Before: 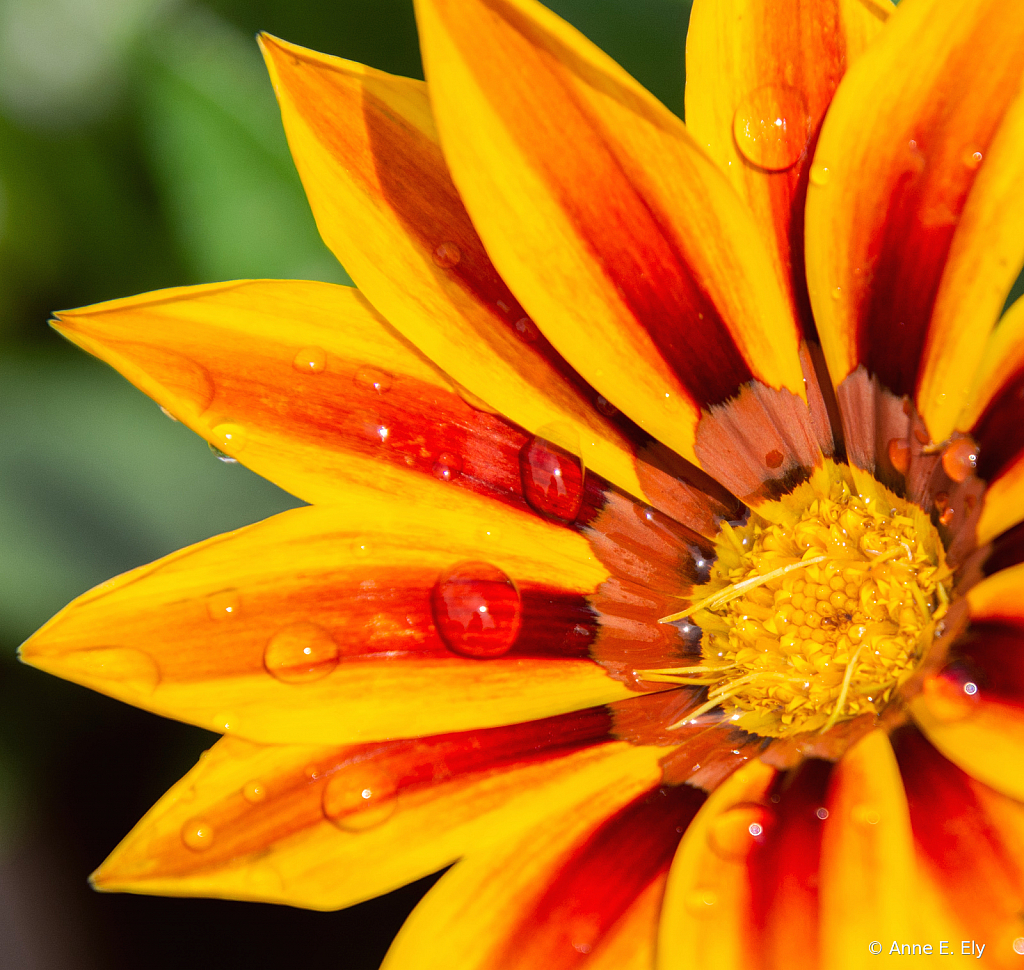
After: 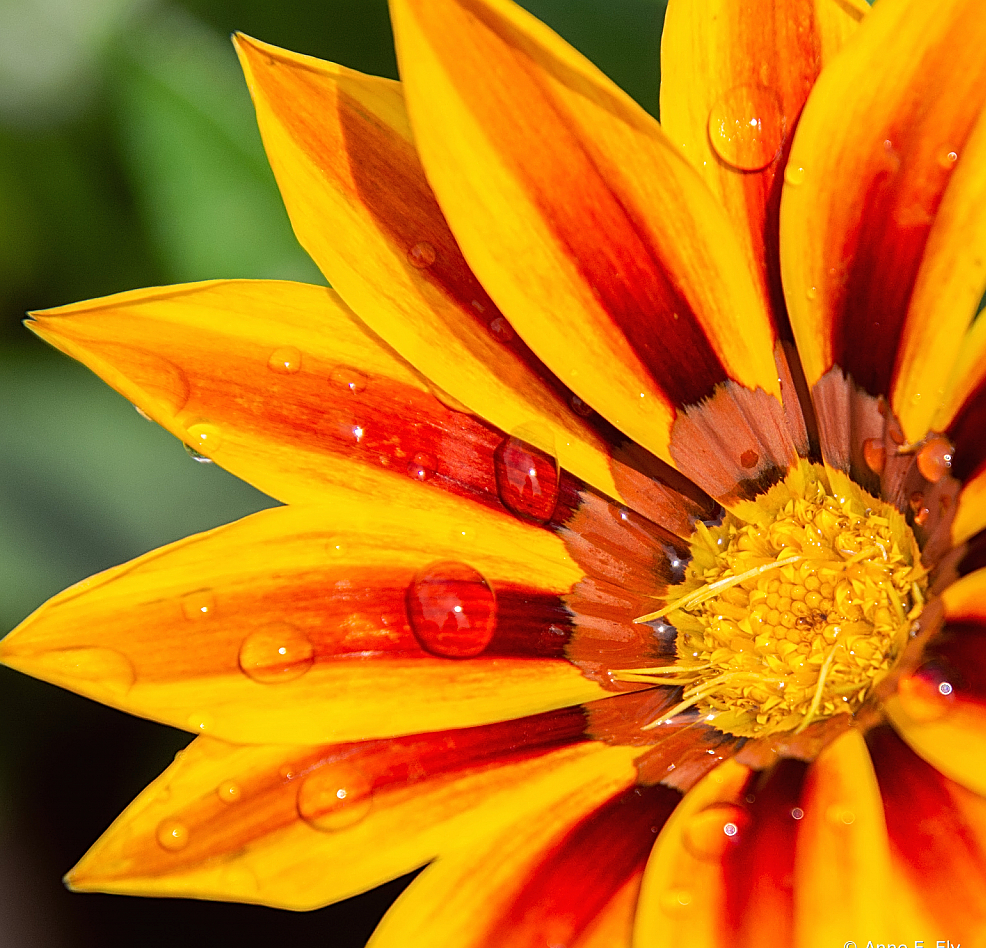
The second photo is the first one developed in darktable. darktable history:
sharpen: on, module defaults
crop and rotate: left 2.536%, right 1.107%, bottom 2.246%
